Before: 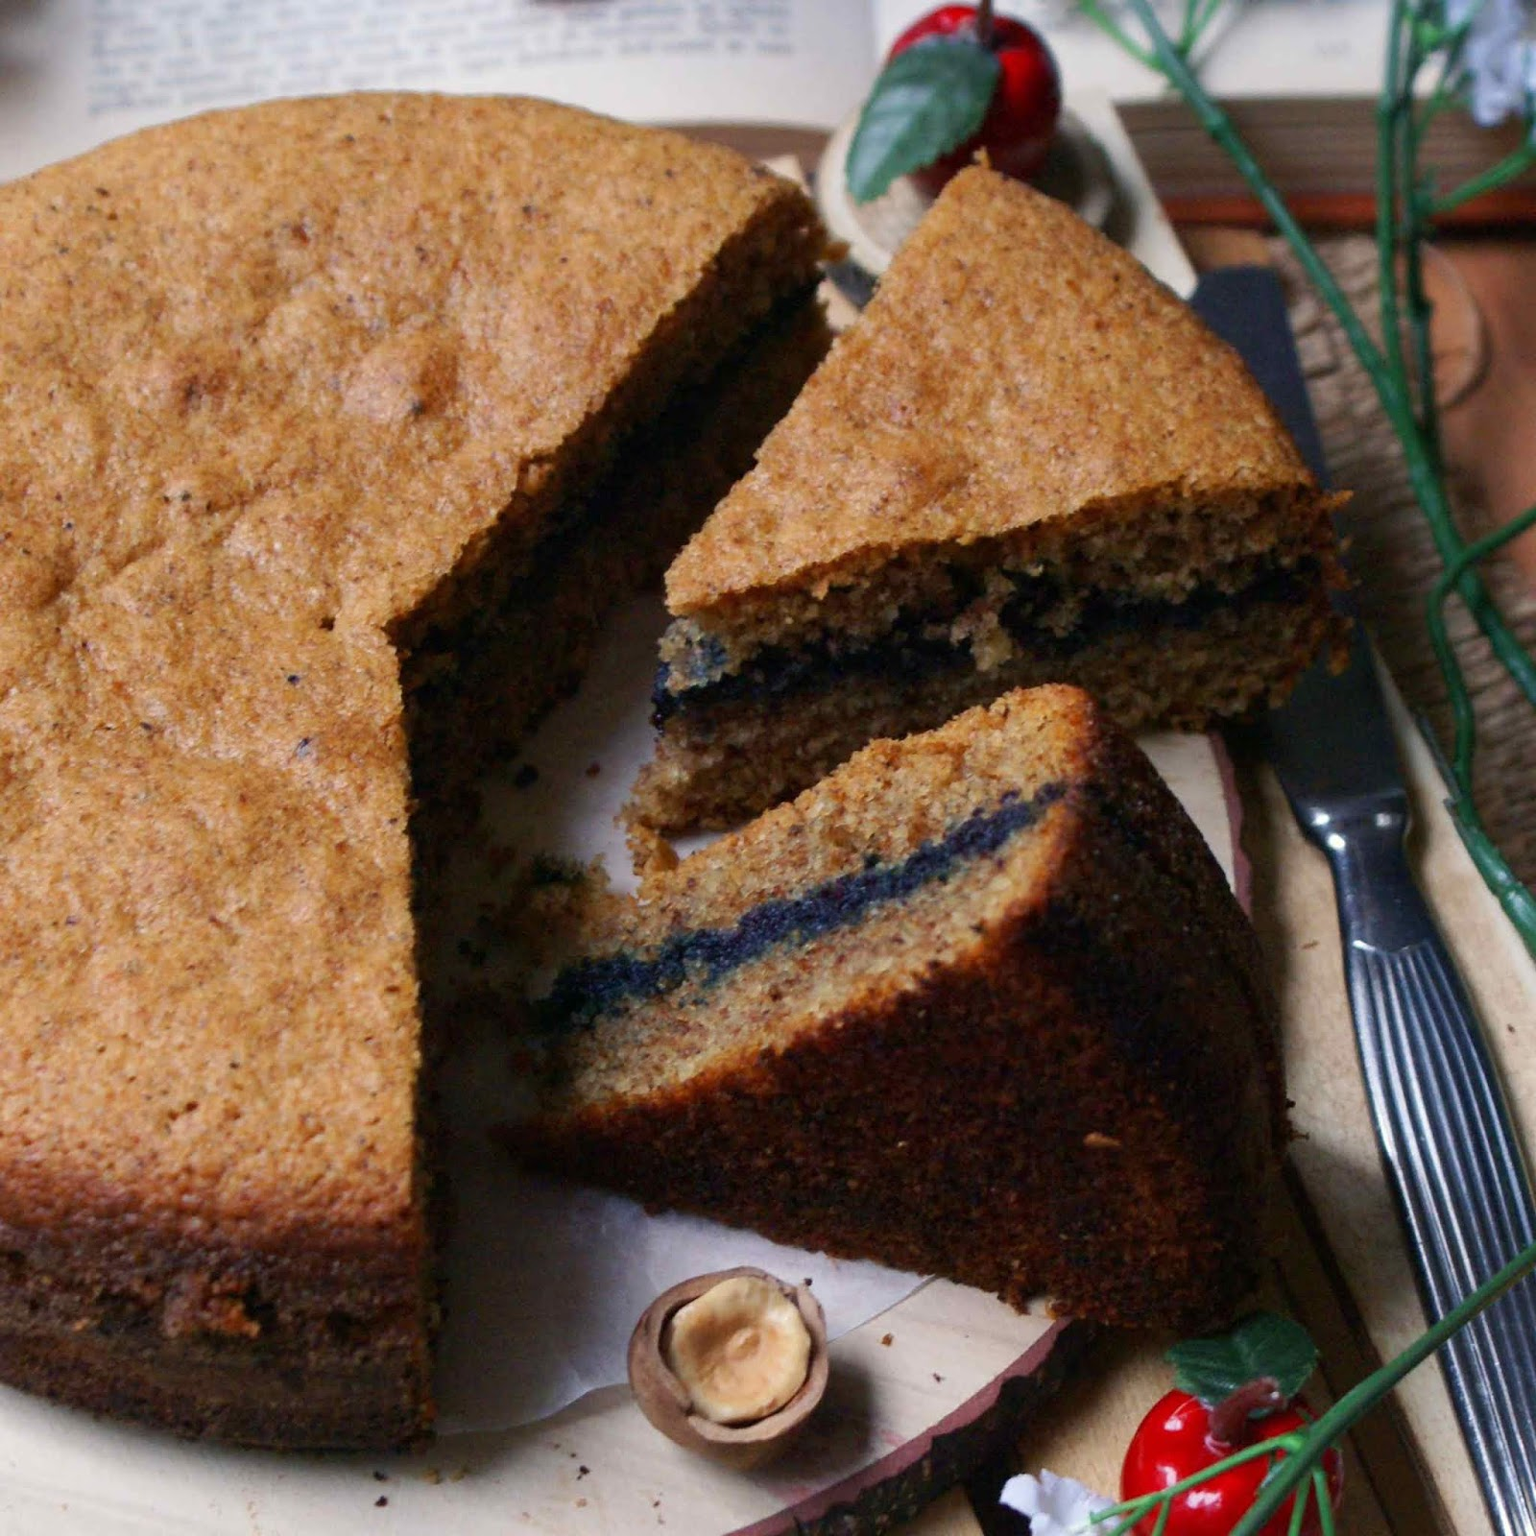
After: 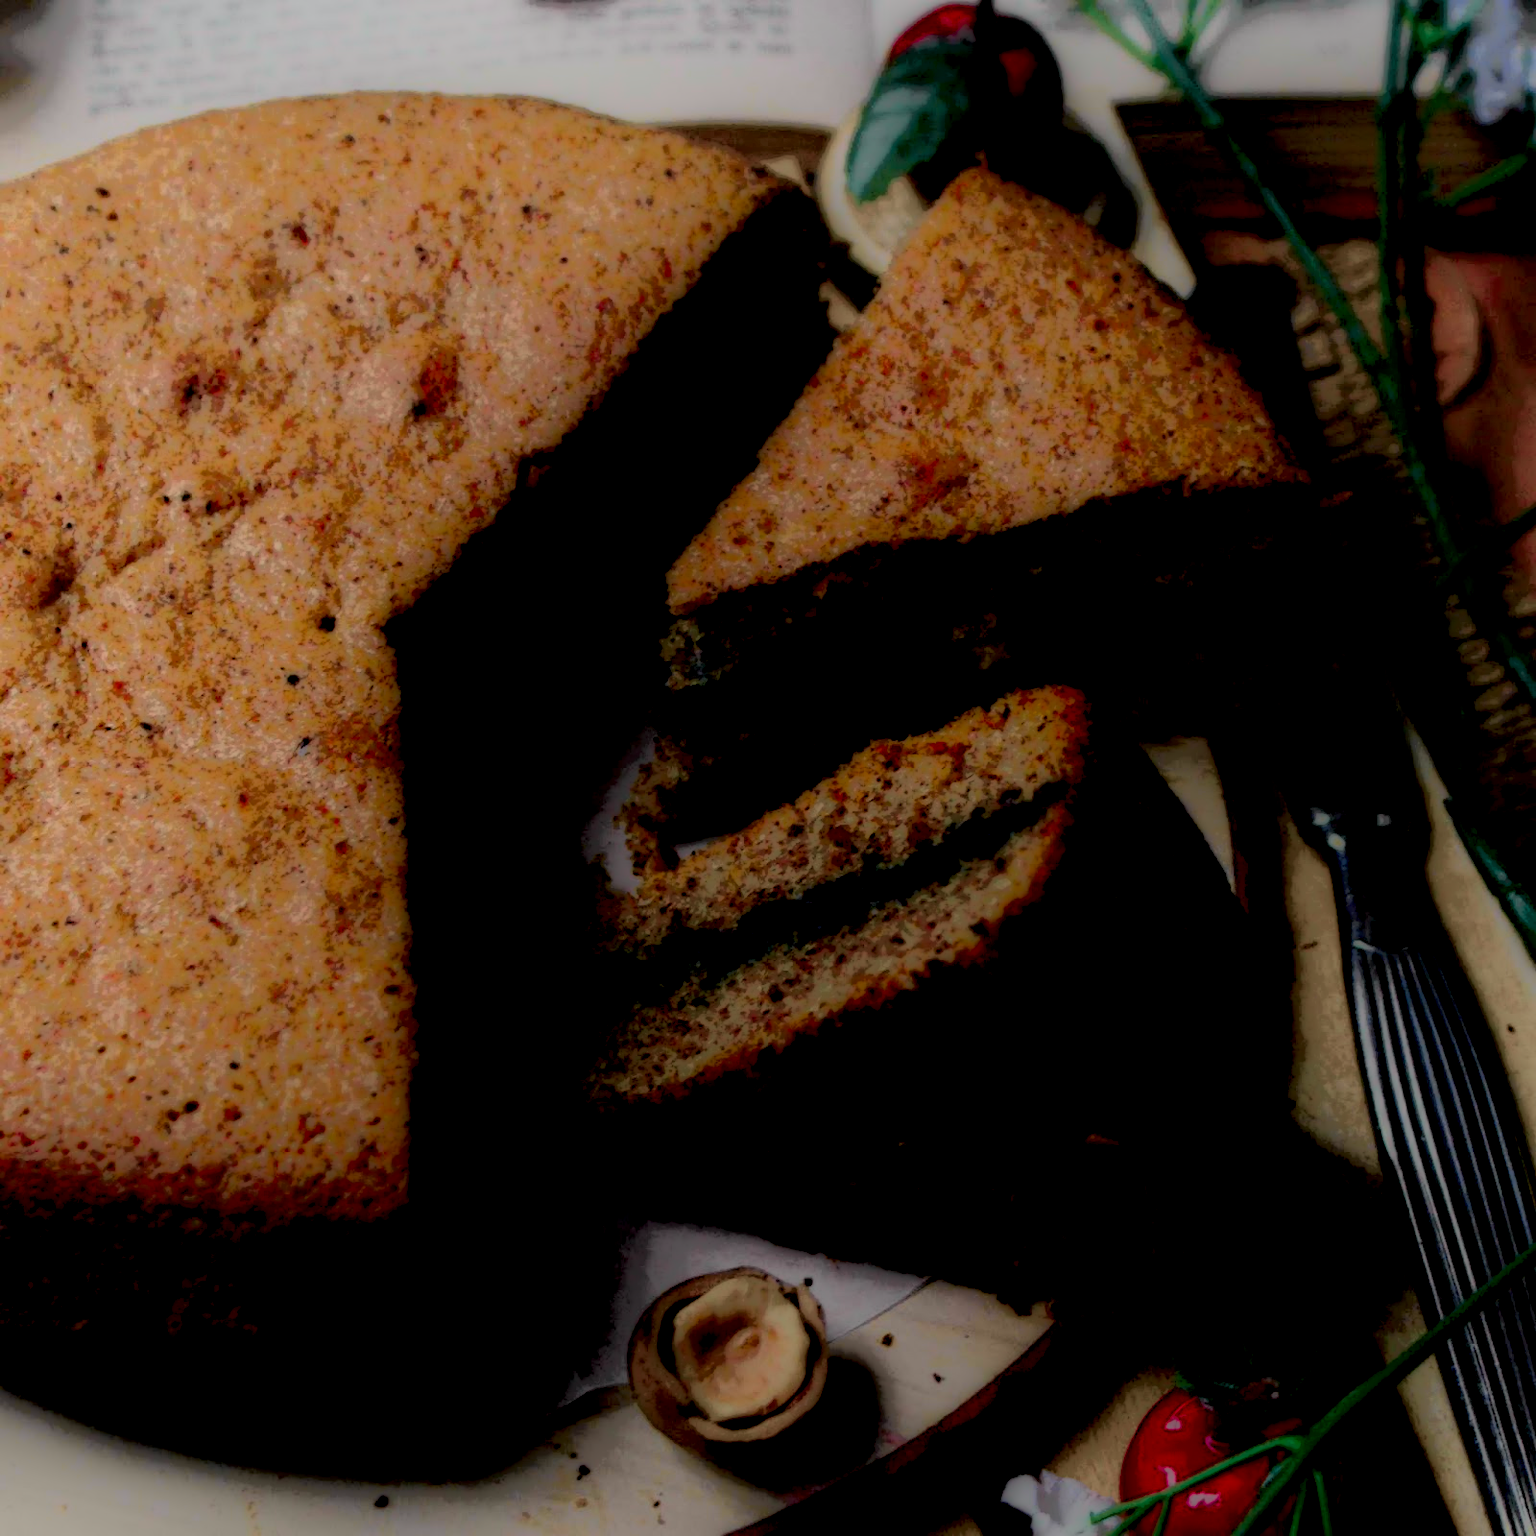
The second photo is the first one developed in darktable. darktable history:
local contrast: highlights 4%, shadows 205%, detail 164%, midtone range 0.003
tone curve: curves: ch0 [(0, 0.006) (0.184, 0.117) (0.405, 0.46) (0.456, 0.528) (0.634, 0.728) (0.877, 0.89) (0.984, 0.935)]; ch1 [(0, 0) (0.443, 0.43) (0.492, 0.489) (0.566, 0.579) (0.595, 0.625) (0.608, 0.667) (0.65, 0.729) (1, 1)]; ch2 [(0, 0) (0.33, 0.301) (0.421, 0.443) (0.447, 0.489) (0.495, 0.505) (0.537, 0.583) (0.586, 0.591) (0.663, 0.686) (1, 1)], color space Lab, independent channels, preserve colors none
exposure: exposure -0.06 EV, compensate exposure bias true, compensate highlight preservation false
